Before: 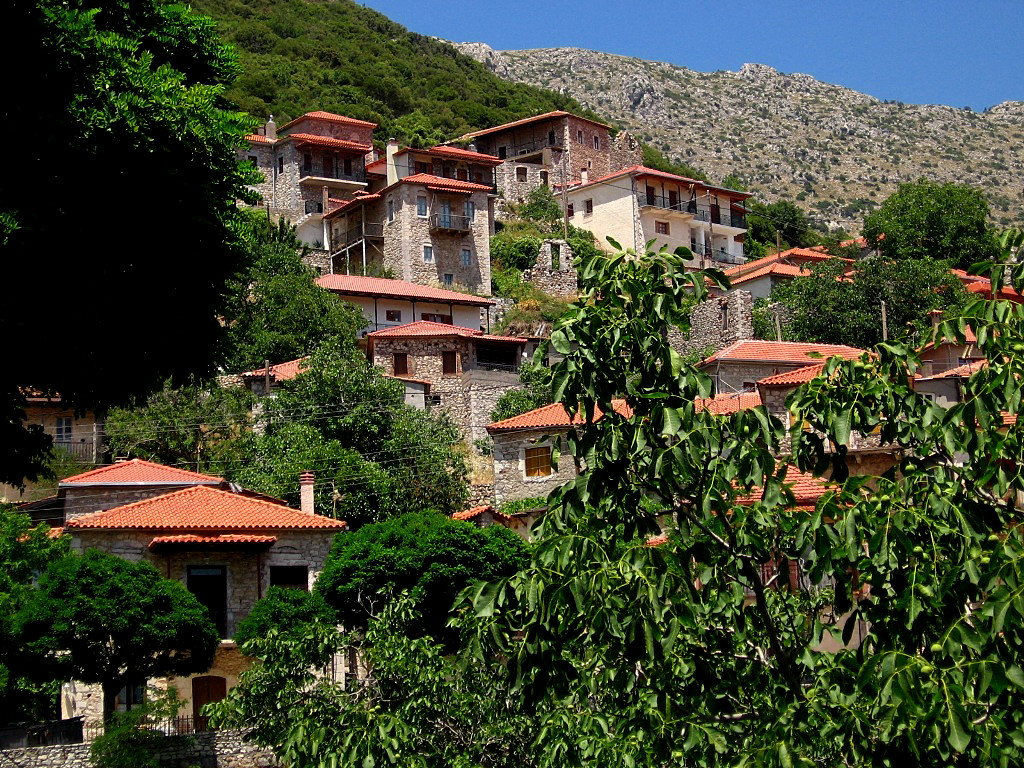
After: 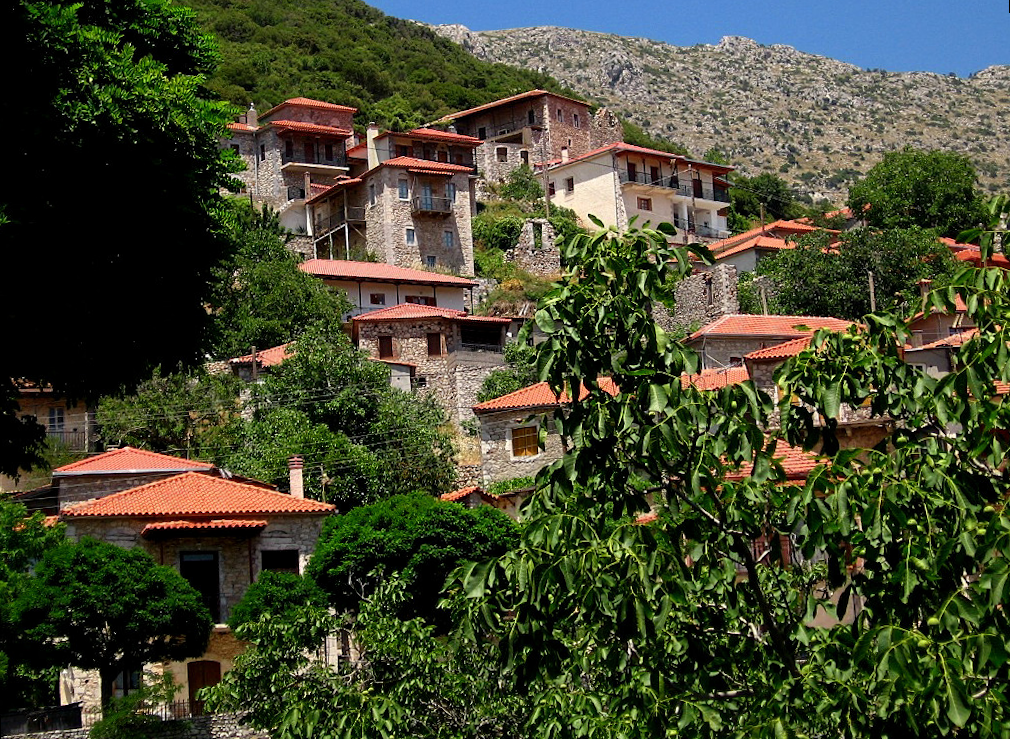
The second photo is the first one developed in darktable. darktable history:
exposure: compensate highlight preservation false
rotate and perspective: rotation -1.32°, lens shift (horizontal) -0.031, crop left 0.015, crop right 0.985, crop top 0.047, crop bottom 0.982
